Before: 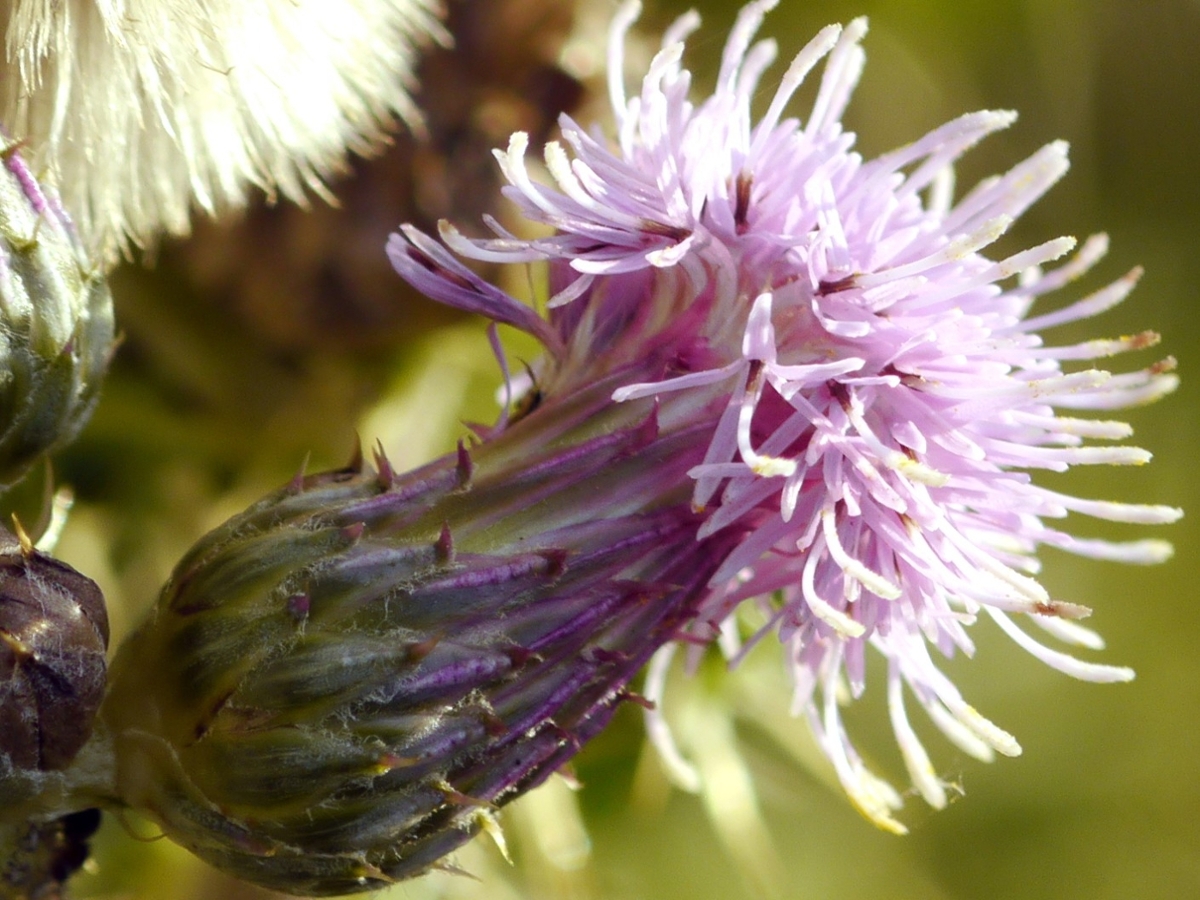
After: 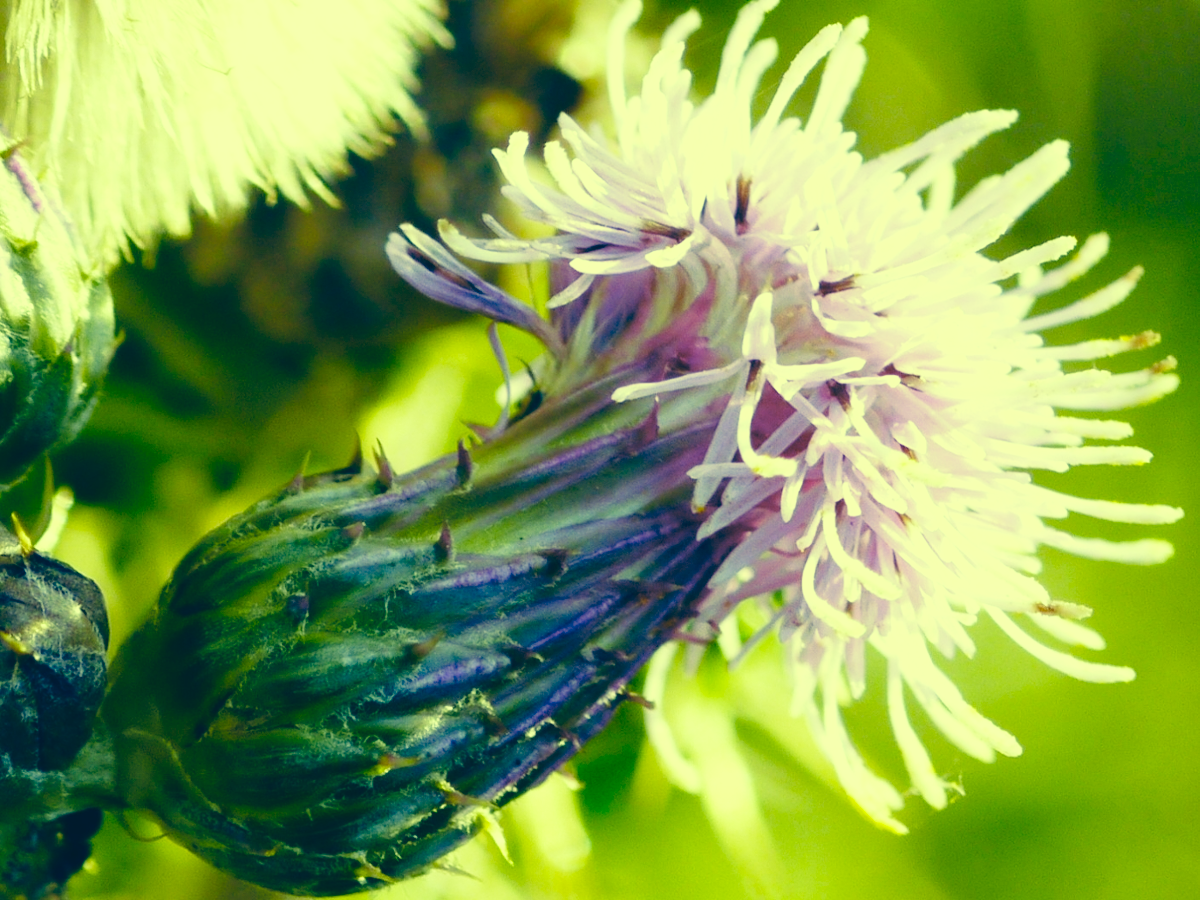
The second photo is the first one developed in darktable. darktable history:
color correction: highlights a* -15.58, highlights b* 40, shadows a* -40, shadows b* -26.18
base curve: curves: ch0 [(0, 0) (0.028, 0.03) (0.121, 0.232) (0.46, 0.748) (0.859, 0.968) (1, 1)], preserve colors none
